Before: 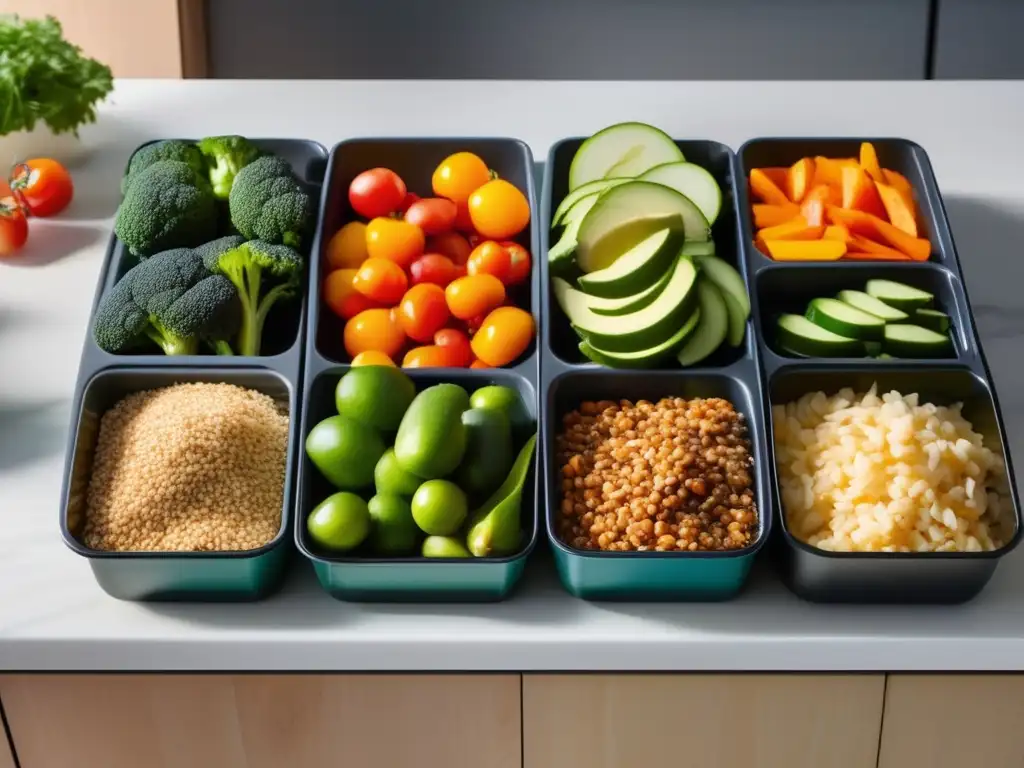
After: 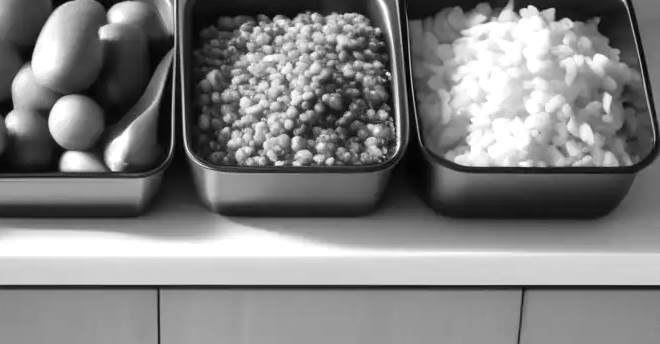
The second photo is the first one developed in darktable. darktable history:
exposure: exposure 0.6 EV, compensate highlight preservation false
crop and rotate: left 35.509%, top 50.238%, bottom 4.934%
monochrome: size 1
